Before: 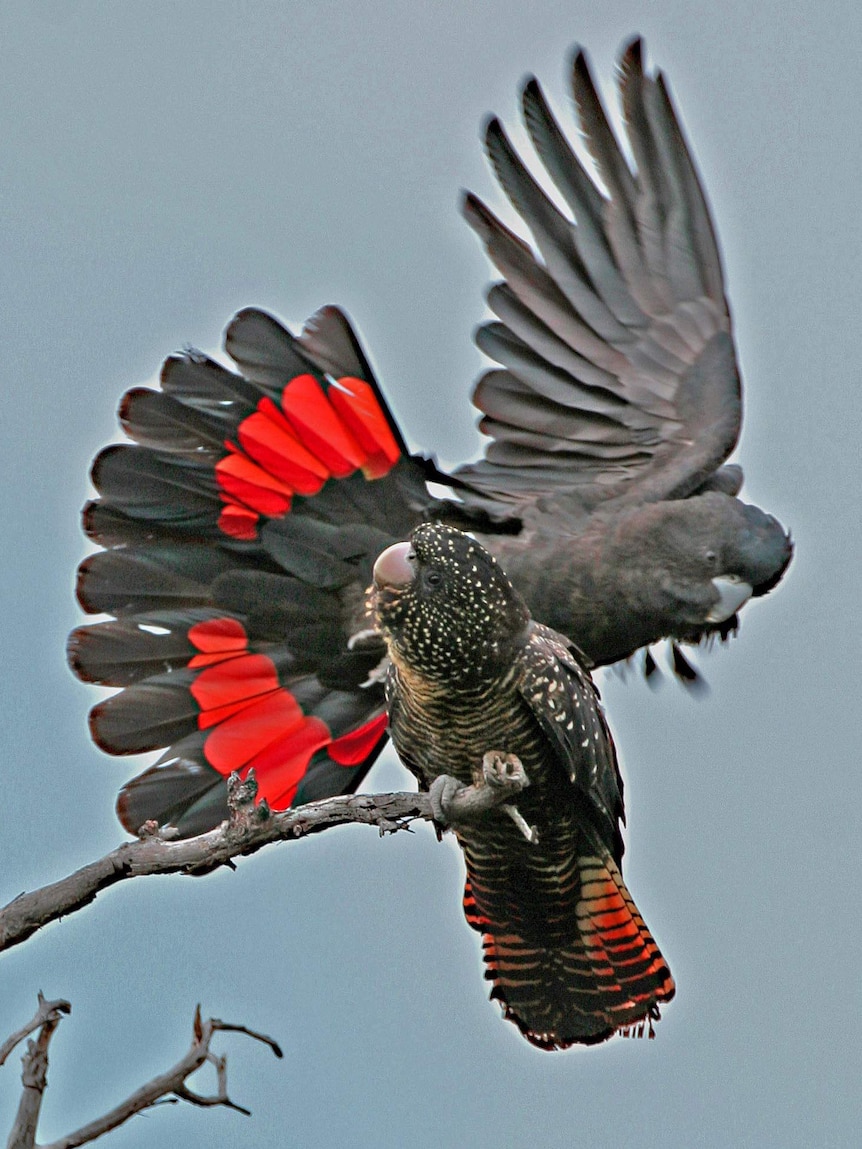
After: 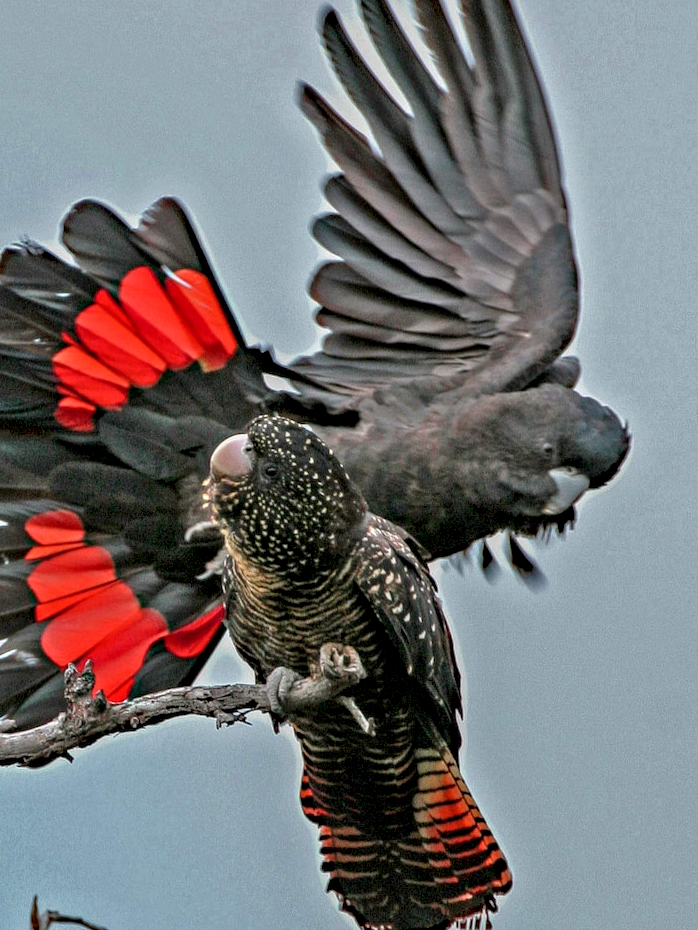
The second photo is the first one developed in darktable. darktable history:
crop: left 18.955%, top 9.437%, right 0.001%, bottom 9.575%
local contrast: highlights 22%, detail 150%
